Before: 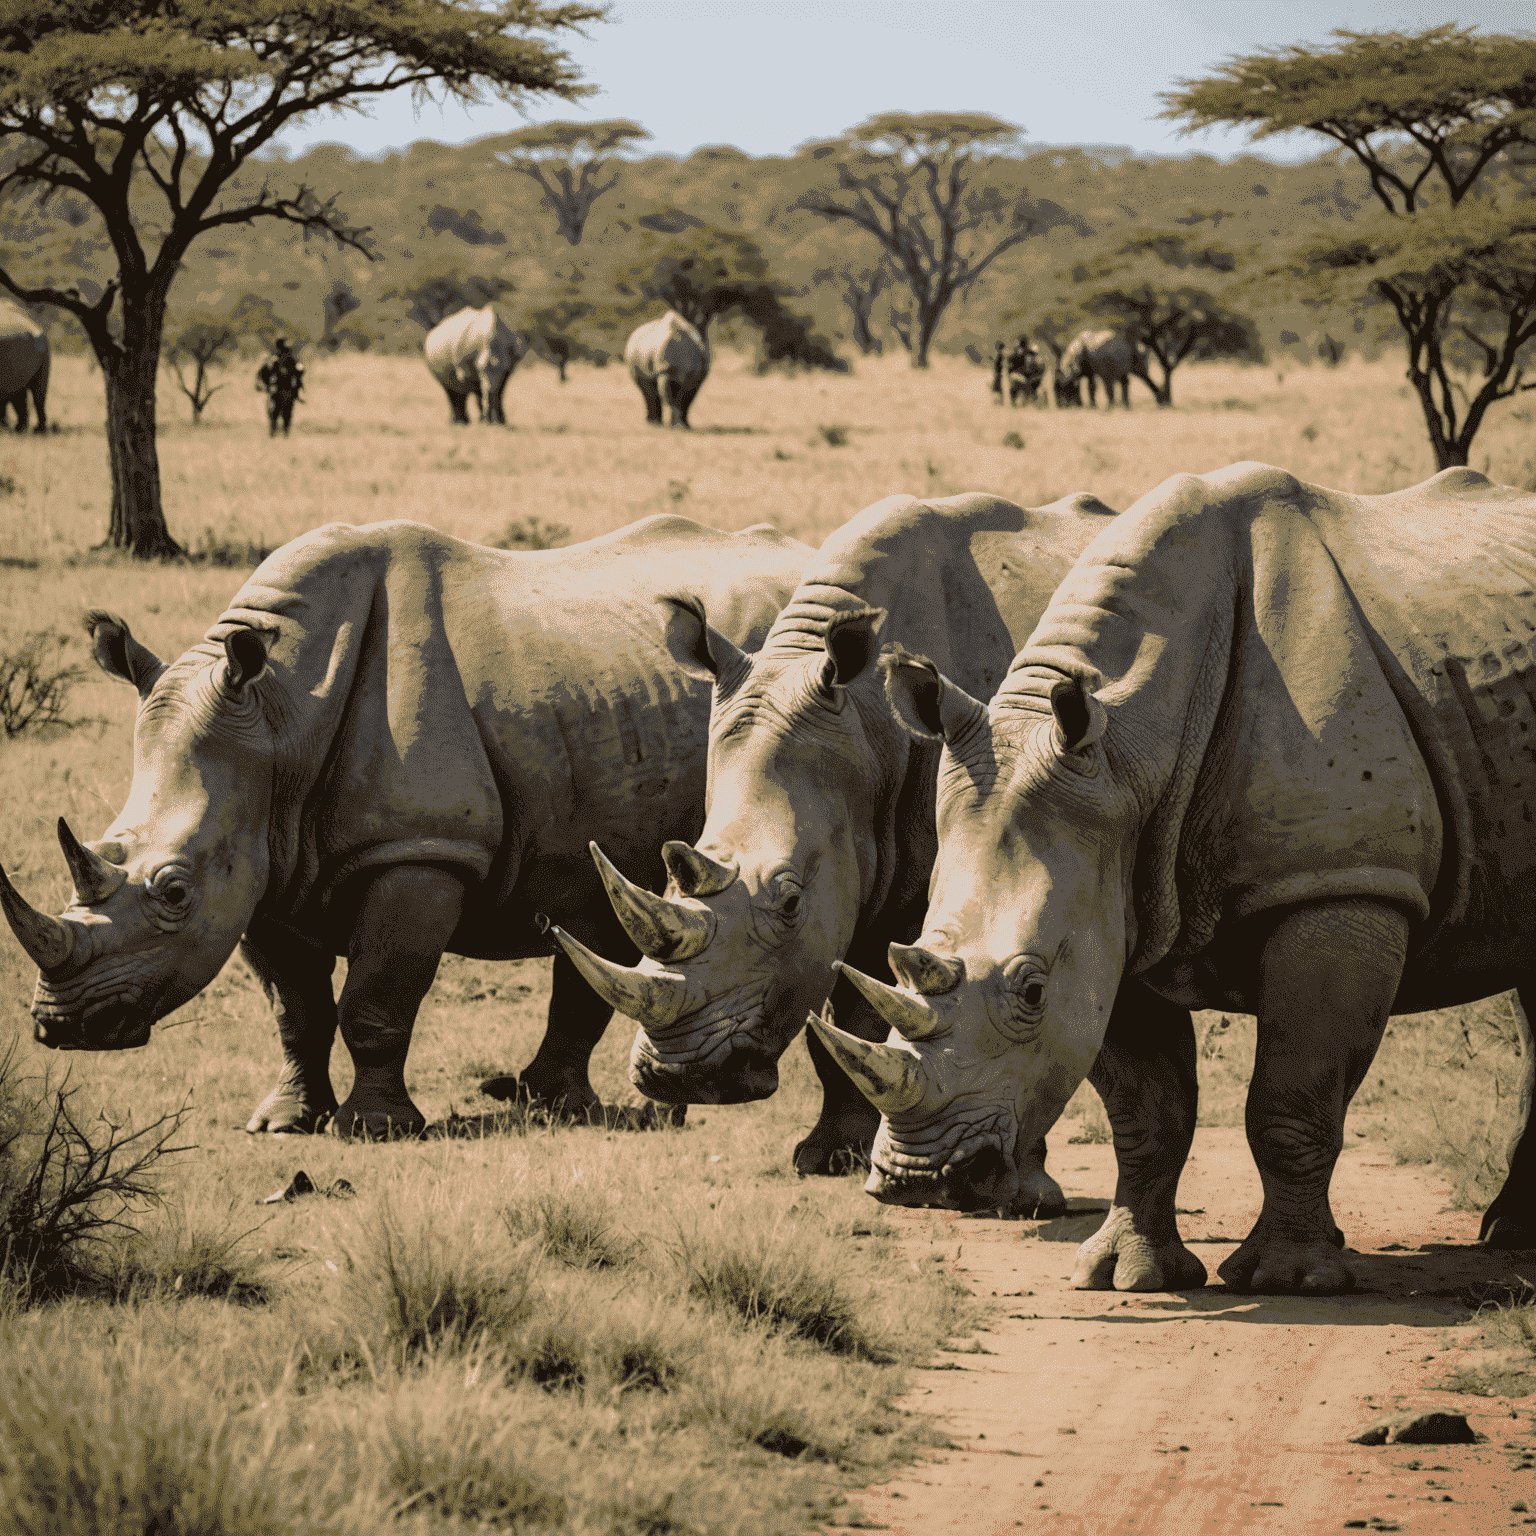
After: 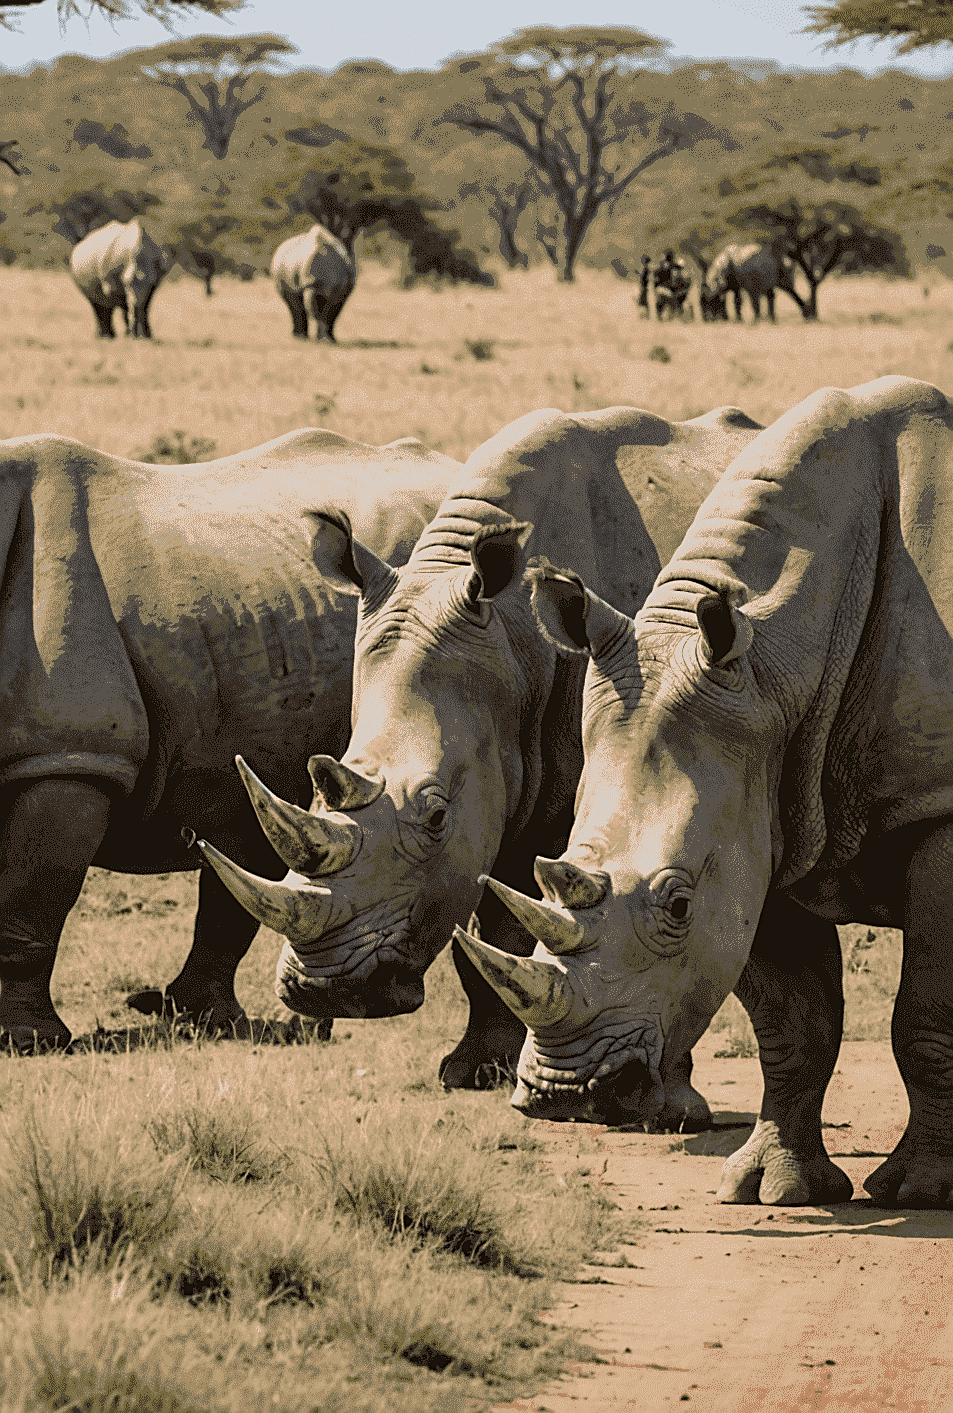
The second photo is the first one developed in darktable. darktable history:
sharpen: on, module defaults
crop and rotate: left 23.093%, top 5.63%, right 14.804%, bottom 2.339%
